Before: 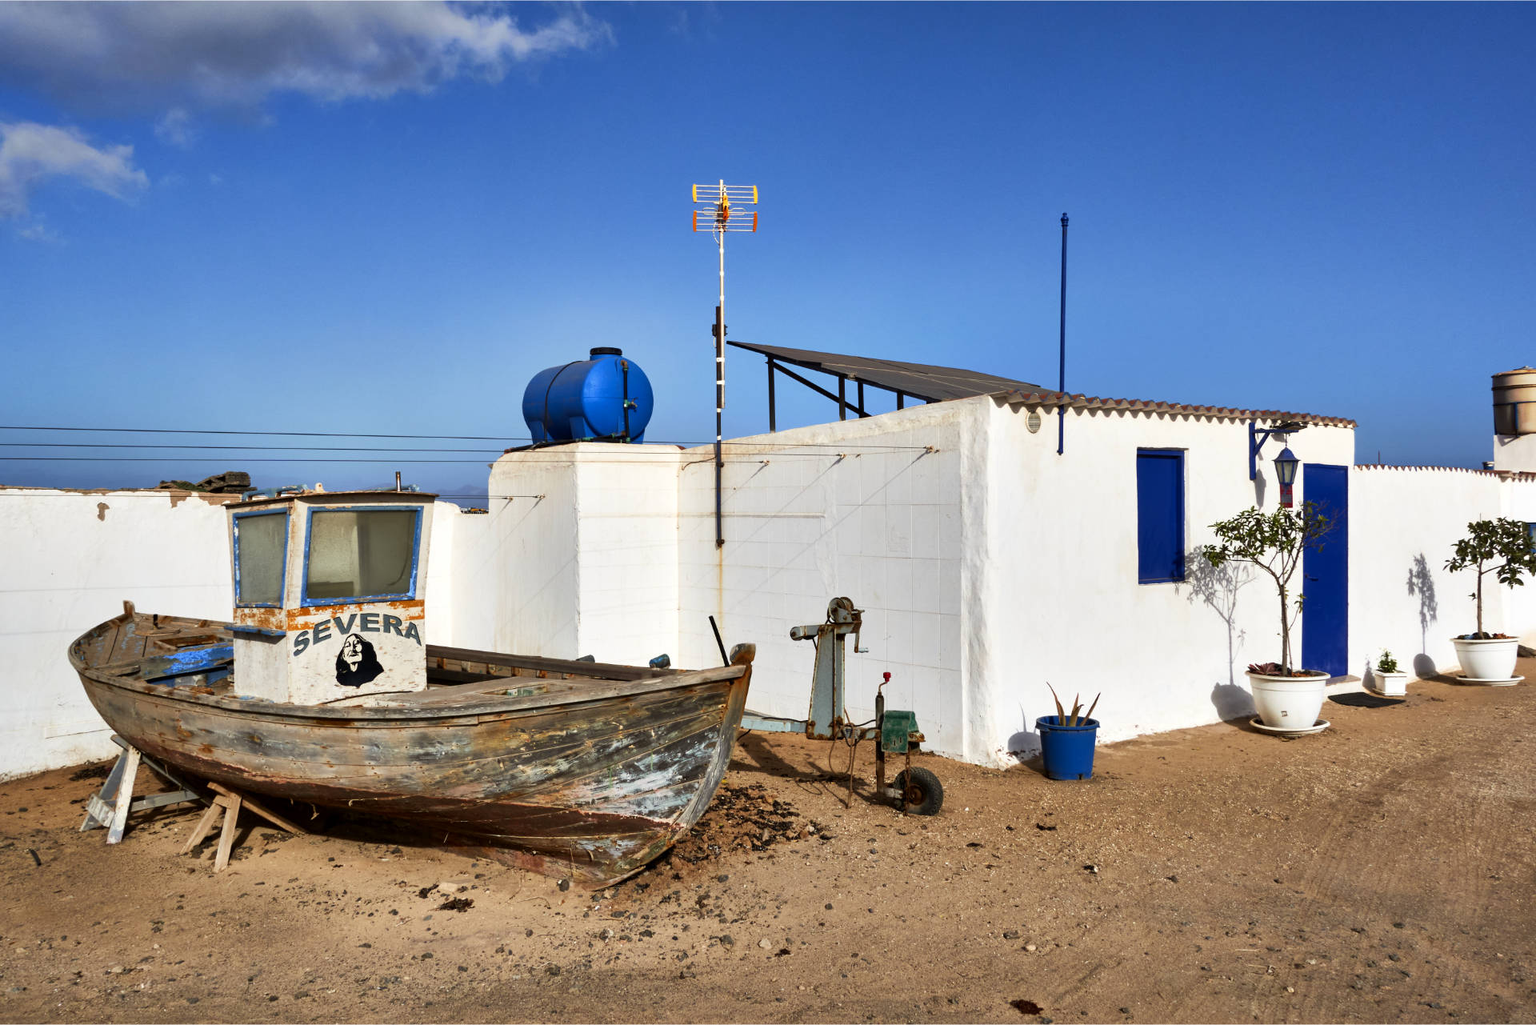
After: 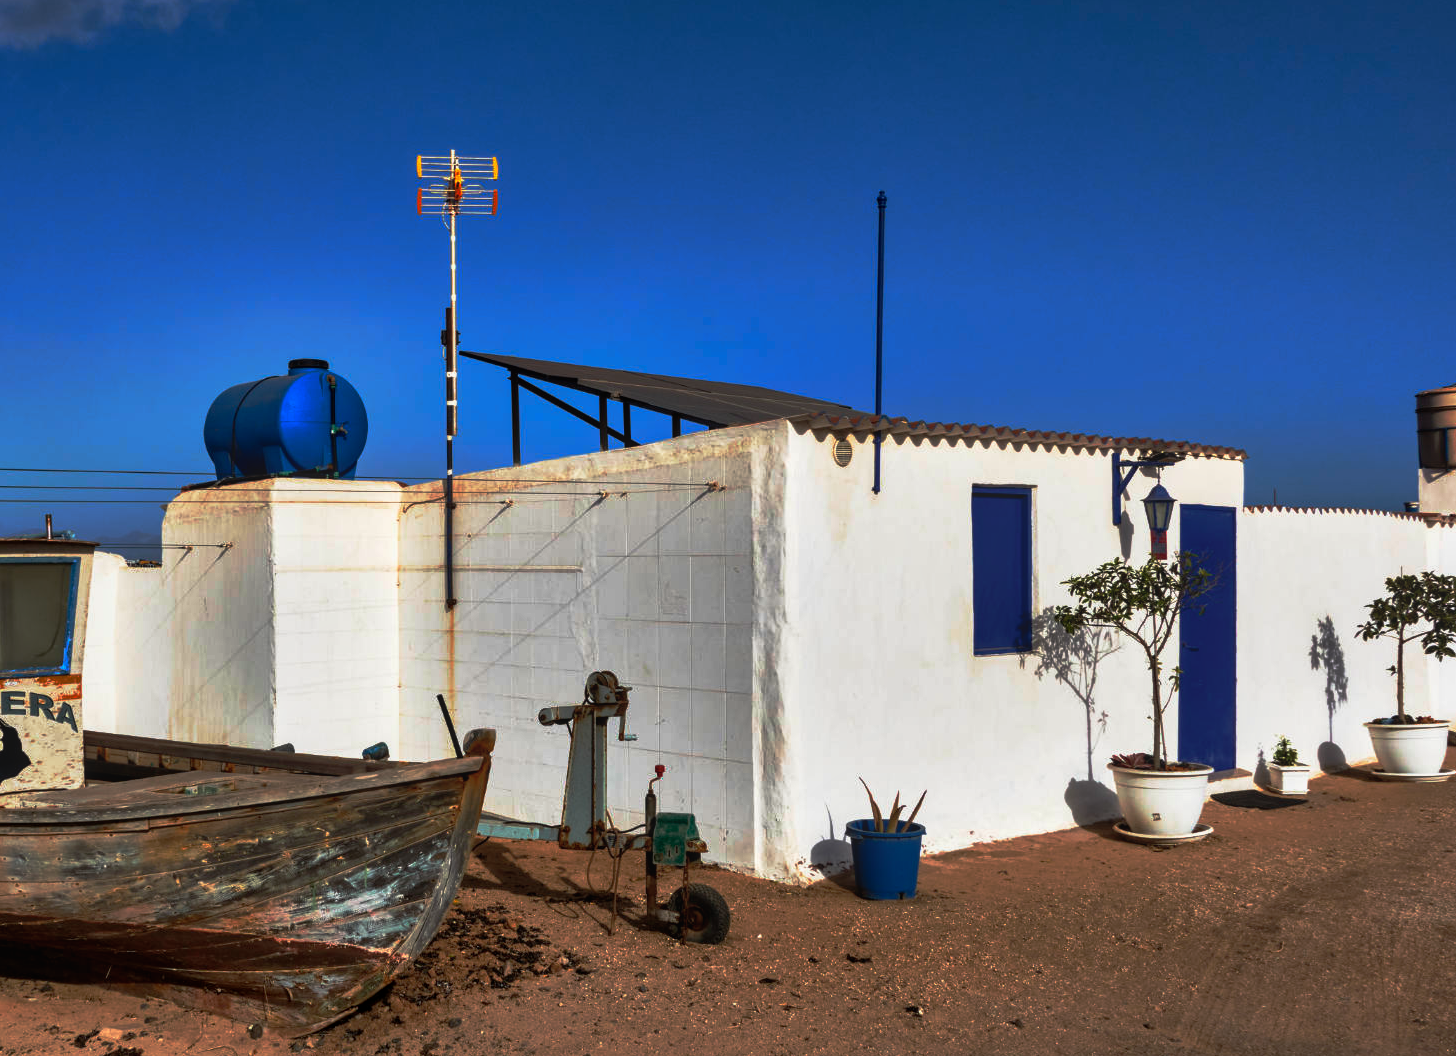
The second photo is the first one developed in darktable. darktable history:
crop: left 23.429%, top 5.887%, bottom 11.623%
base curve: curves: ch0 [(0, 0) (0.564, 0.291) (0.802, 0.731) (1, 1)], preserve colors none
local contrast: detail 110%
